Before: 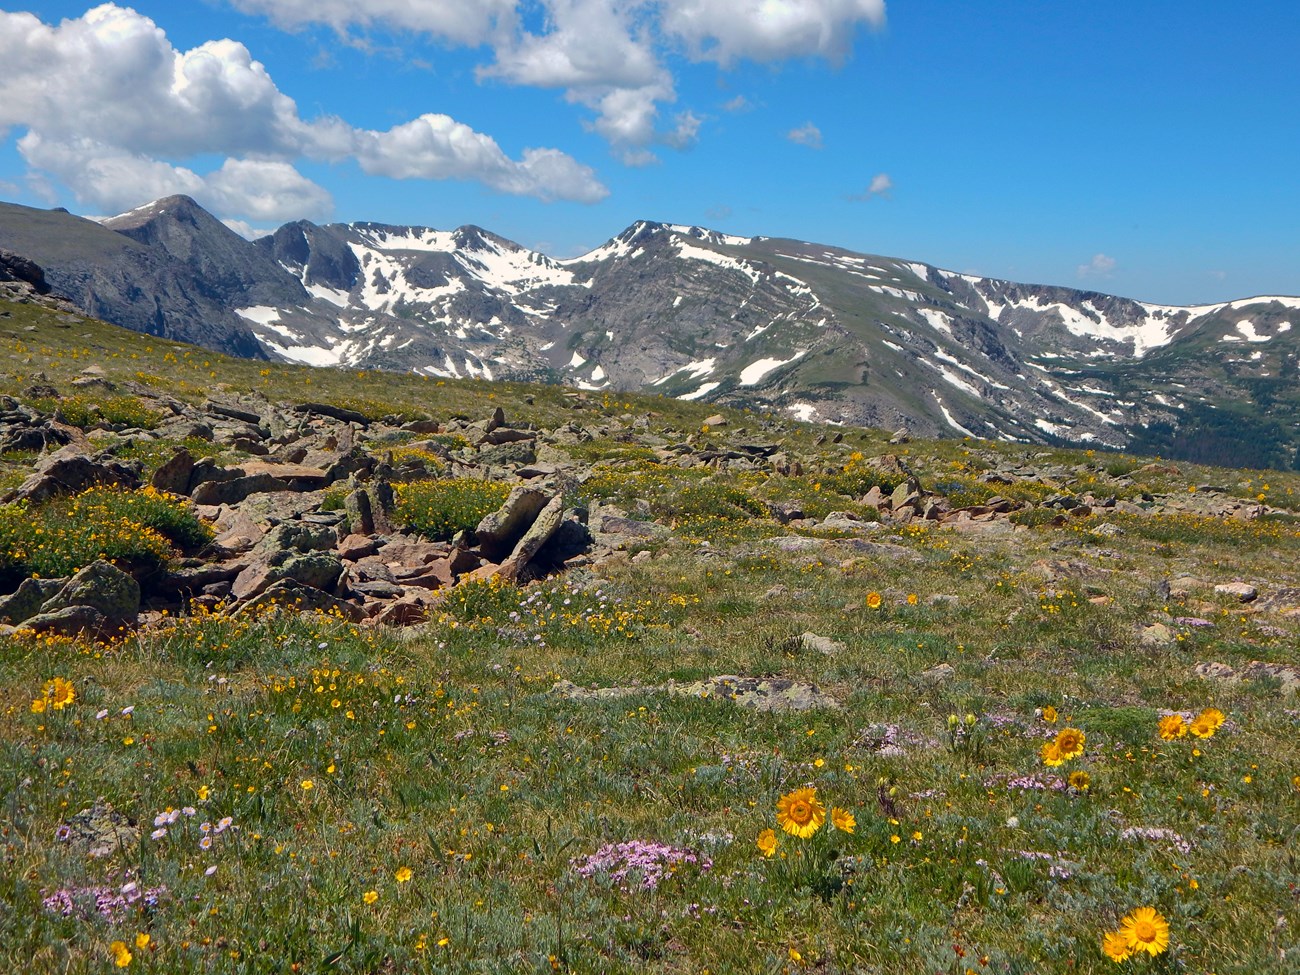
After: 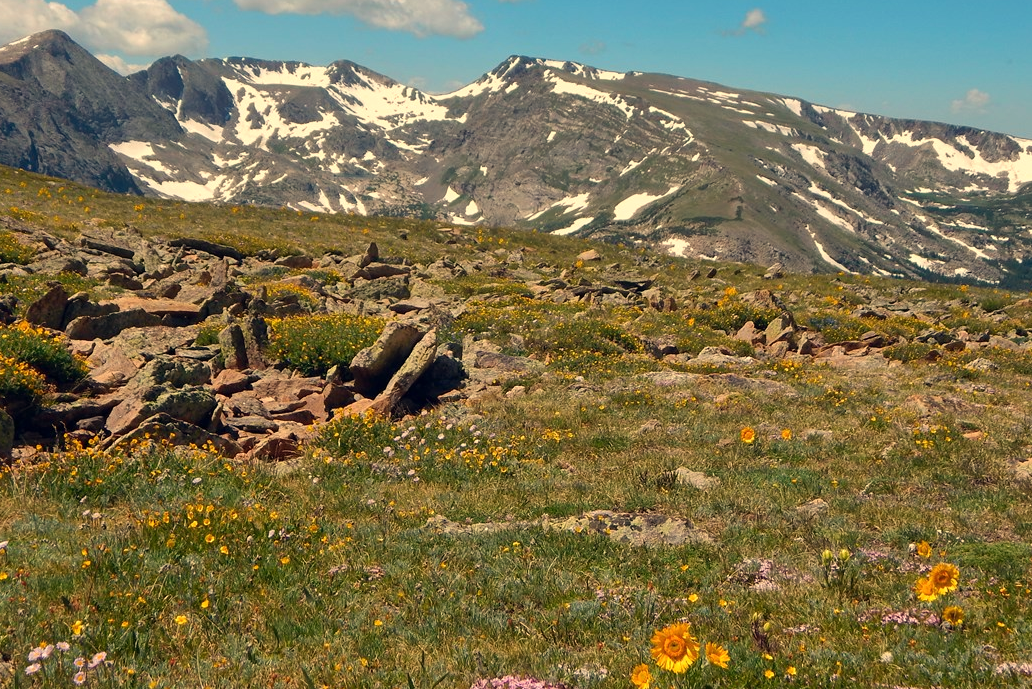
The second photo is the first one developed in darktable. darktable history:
white balance: red 1.123, blue 0.83
crop: left 9.712%, top 16.928%, right 10.845%, bottom 12.332%
